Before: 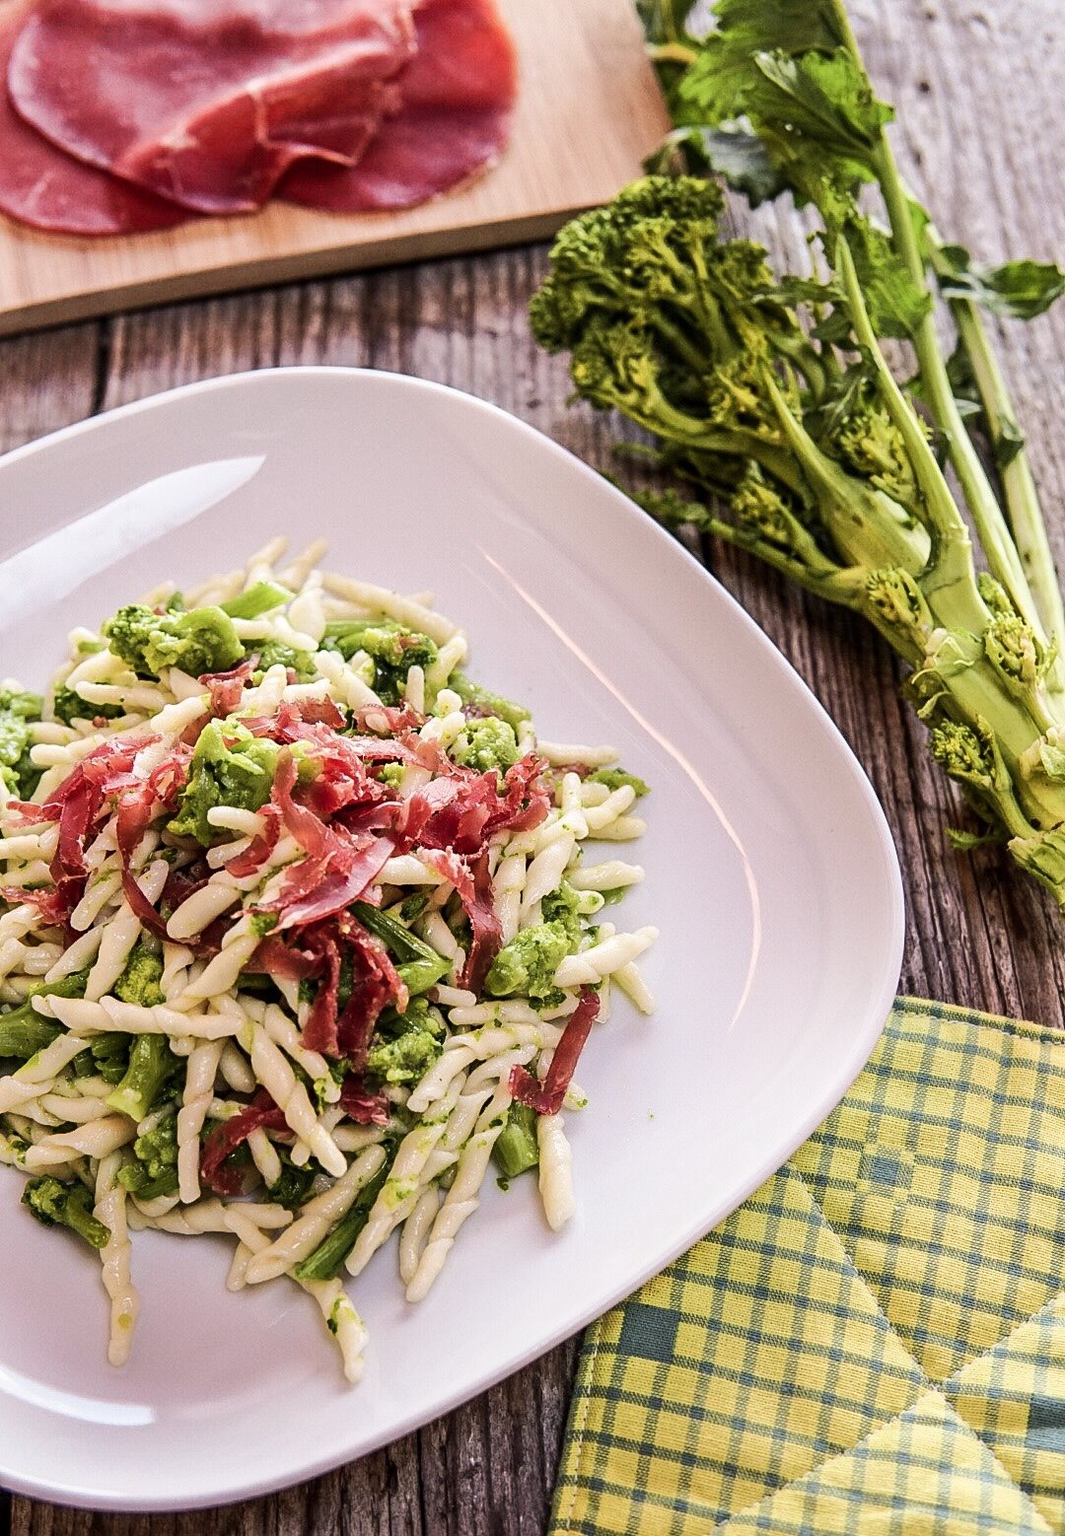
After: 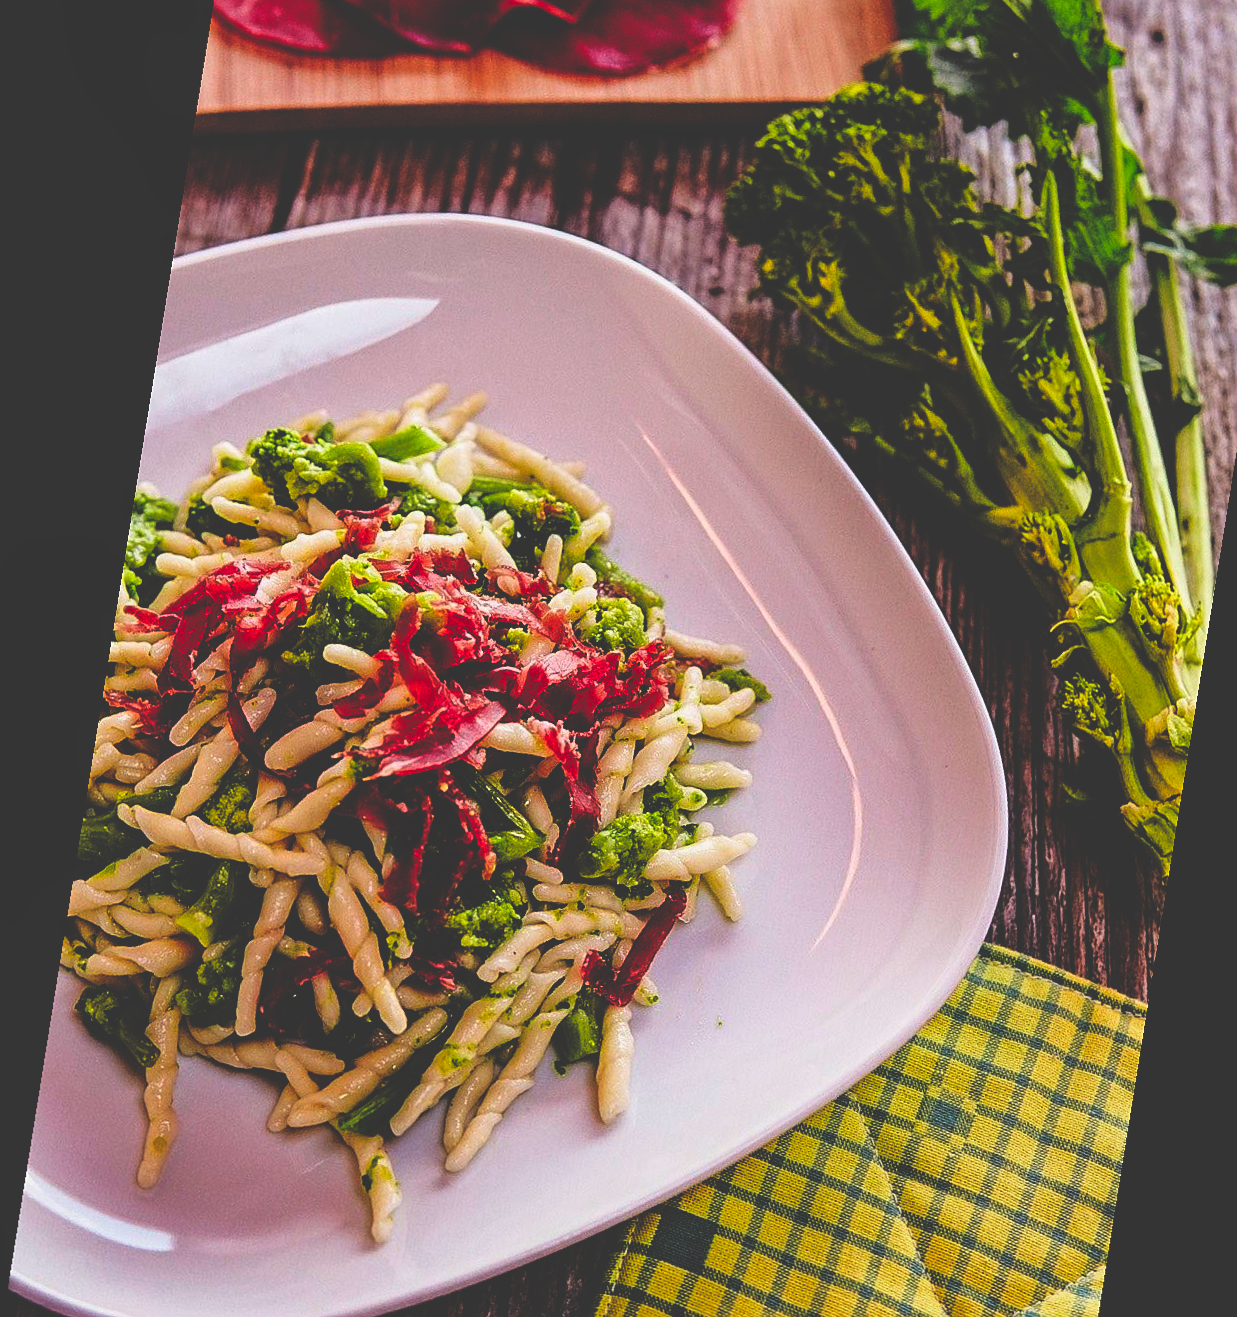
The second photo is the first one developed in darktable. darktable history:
crop and rotate: angle 0.03°, top 11.643%, right 5.651%, bottom 11.189%
sharpen: radius 1.272, amount 0.305, threshold 0
rotate and perspective: rotation 9.12°, automatic cropping off
exposure: black level correction -0.036, exposure -0.497 EV, compensate highlight preservation false
local contrast: highlights 100%, shadows 100%, detail 120%, midtone range 0.2
base curve: curves: ch0 [(0, 0.036) (0.083, 0.04) (0.804, 1)], preserve colors none
contrast brightness saturation: contrast 0.04, saturation 0.16
